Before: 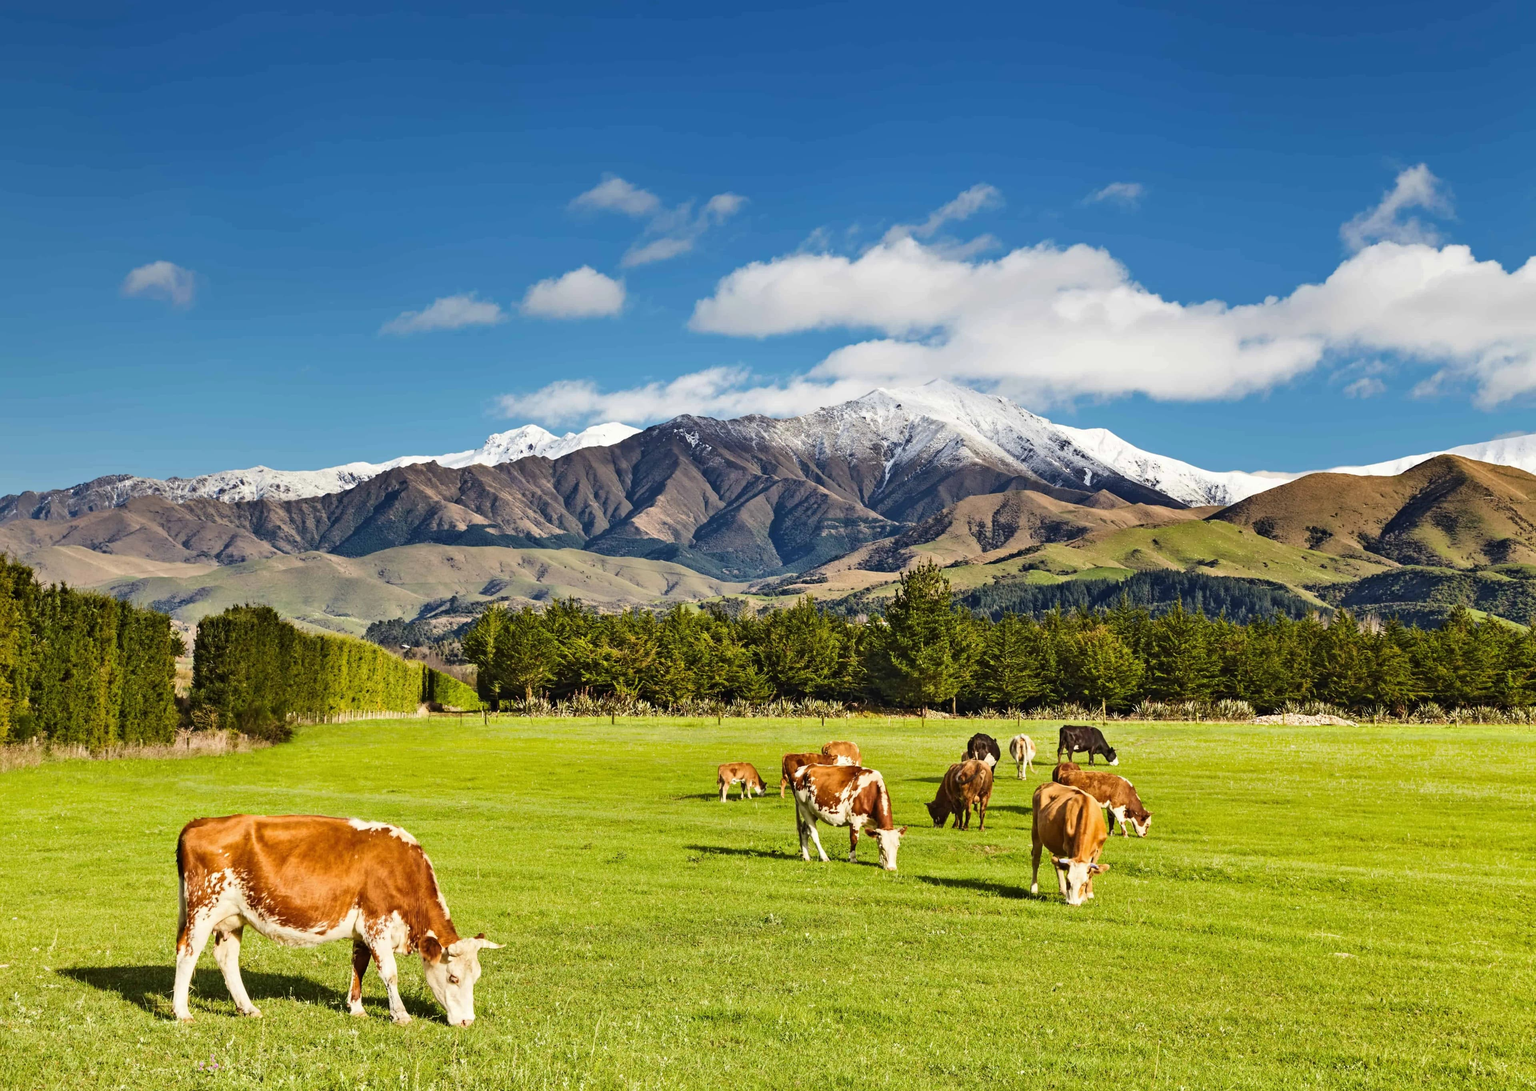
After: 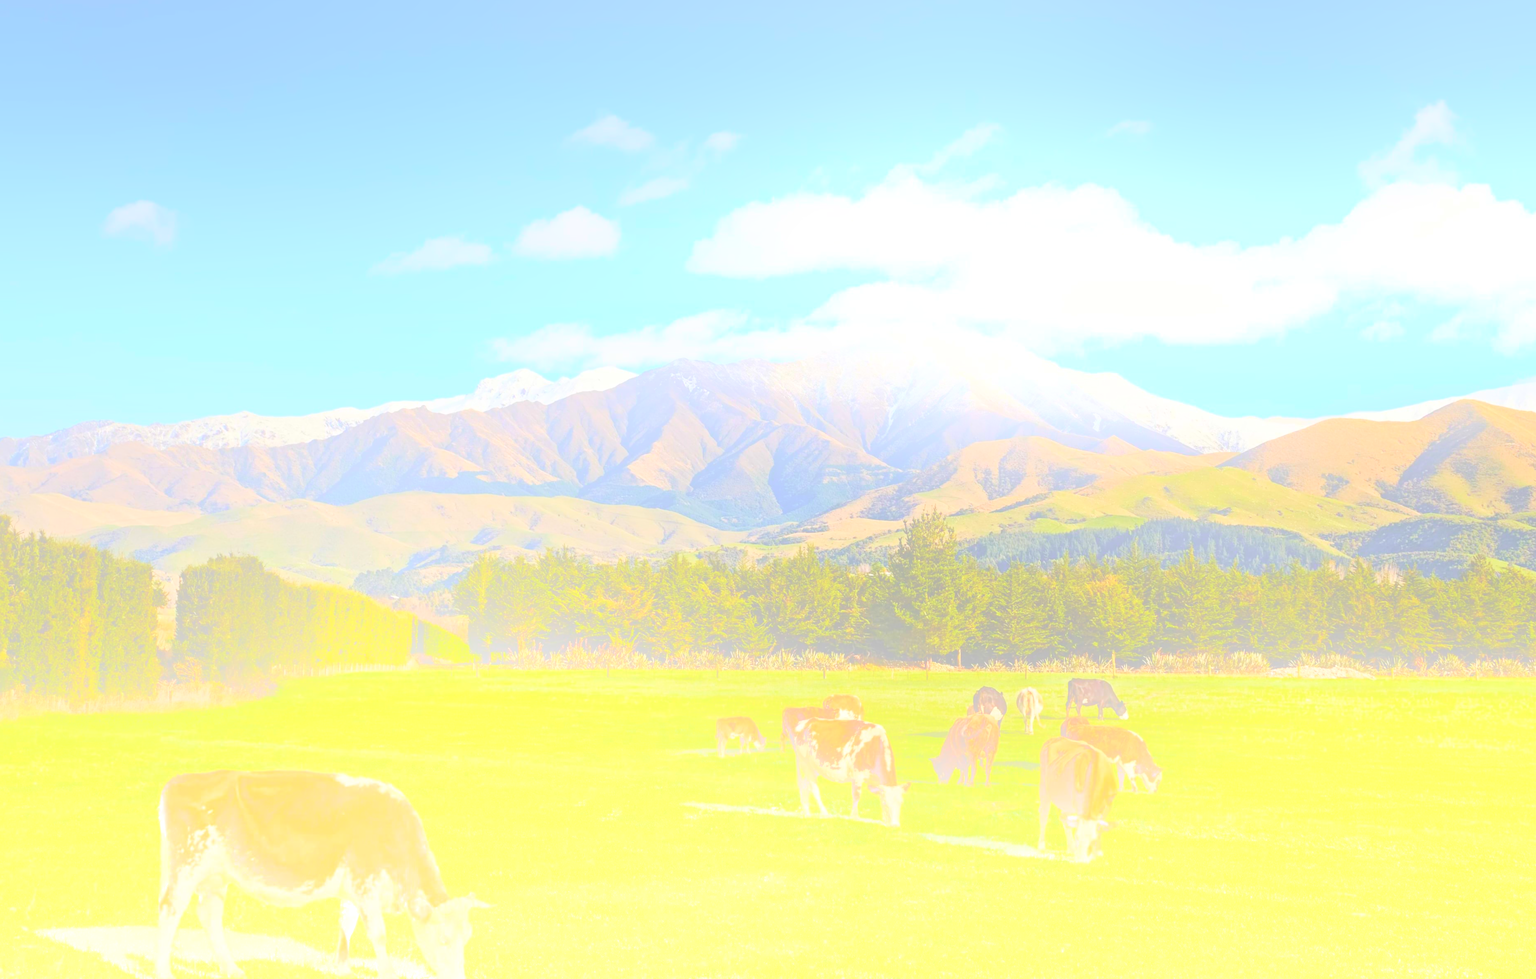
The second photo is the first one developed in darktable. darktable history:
bloom: size 70%, threshold 25%, strength 70%
crop: left 1.507%, top 6.147%, right 1.379%, bottom 6.637%
tone equalizer: on, module defaults
